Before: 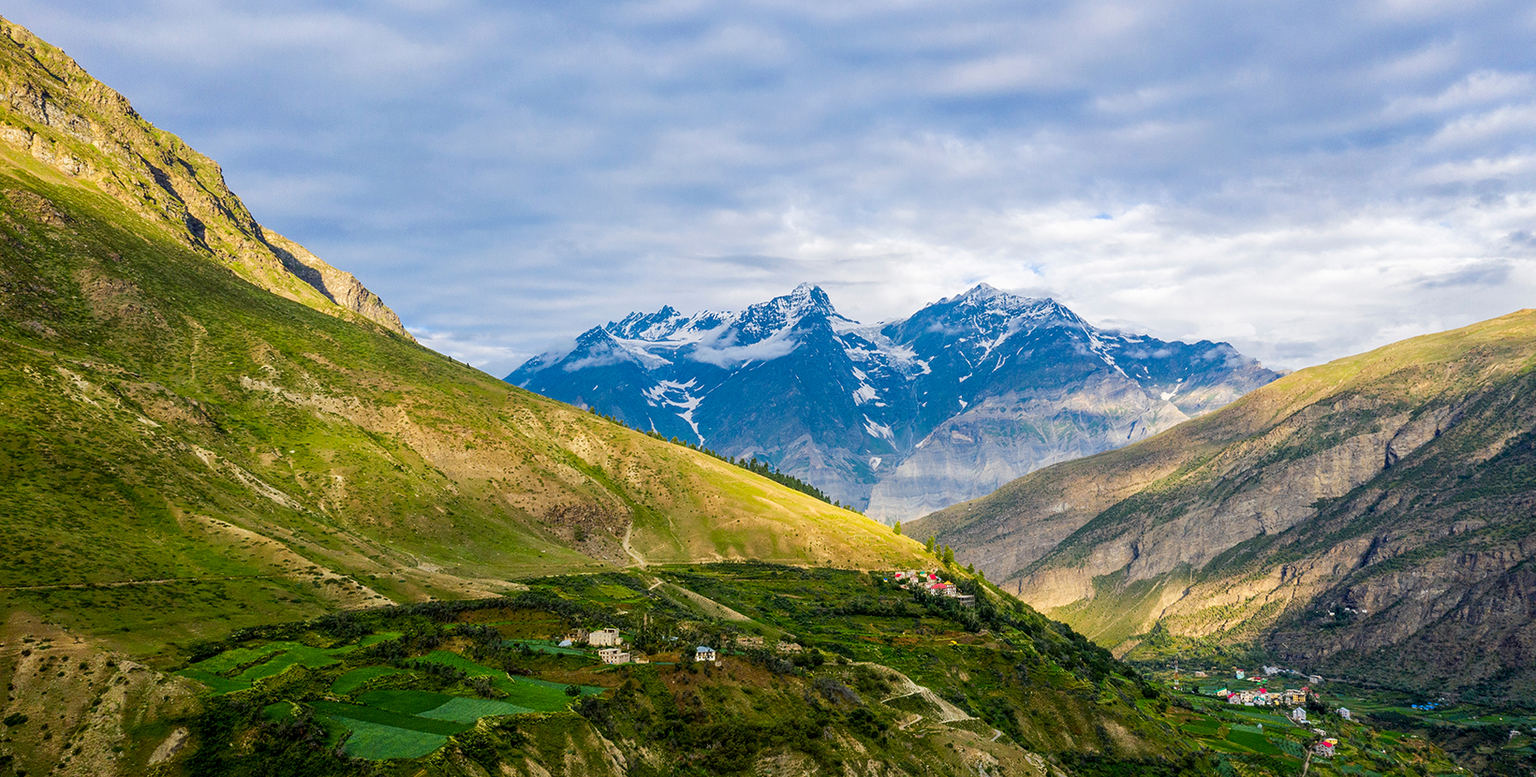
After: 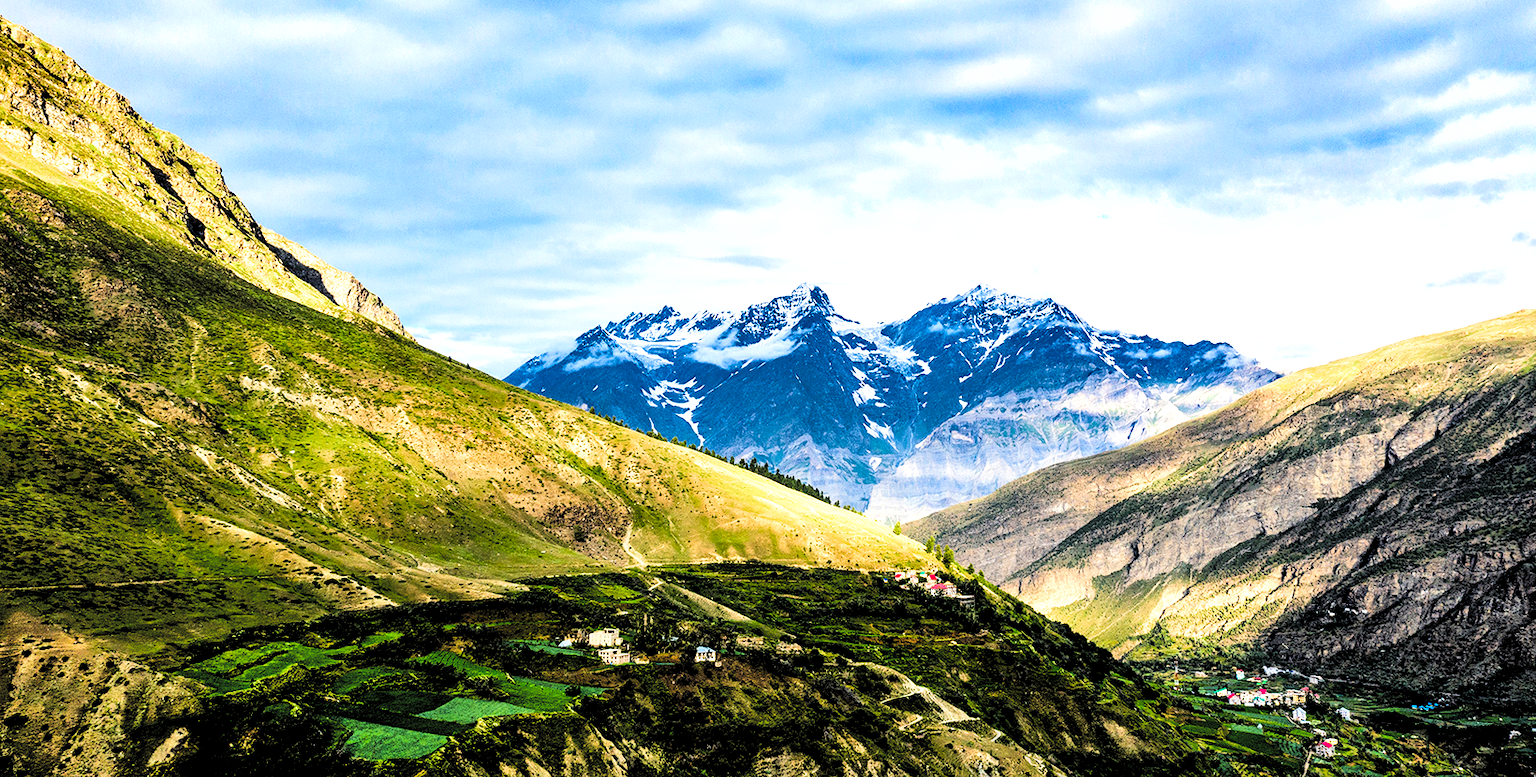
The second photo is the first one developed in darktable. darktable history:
levels: levels [0.052, 0.496, 0.908]
contrast brightness saturation: contrast 0.241, brightness 0.241, saturation 0.378
shadows and highlights: soften with gaussian
filmic rgb: black relative exposure -3.7 EV, white relative exposure 2.75 EV, dynamic range scaling -5.77%, hardness 3.03, add noise in highlights 0.001, preserve chrominance luminance Y, color science v3 (2019), use custom middle-gray values true, contrast in highlights soft
